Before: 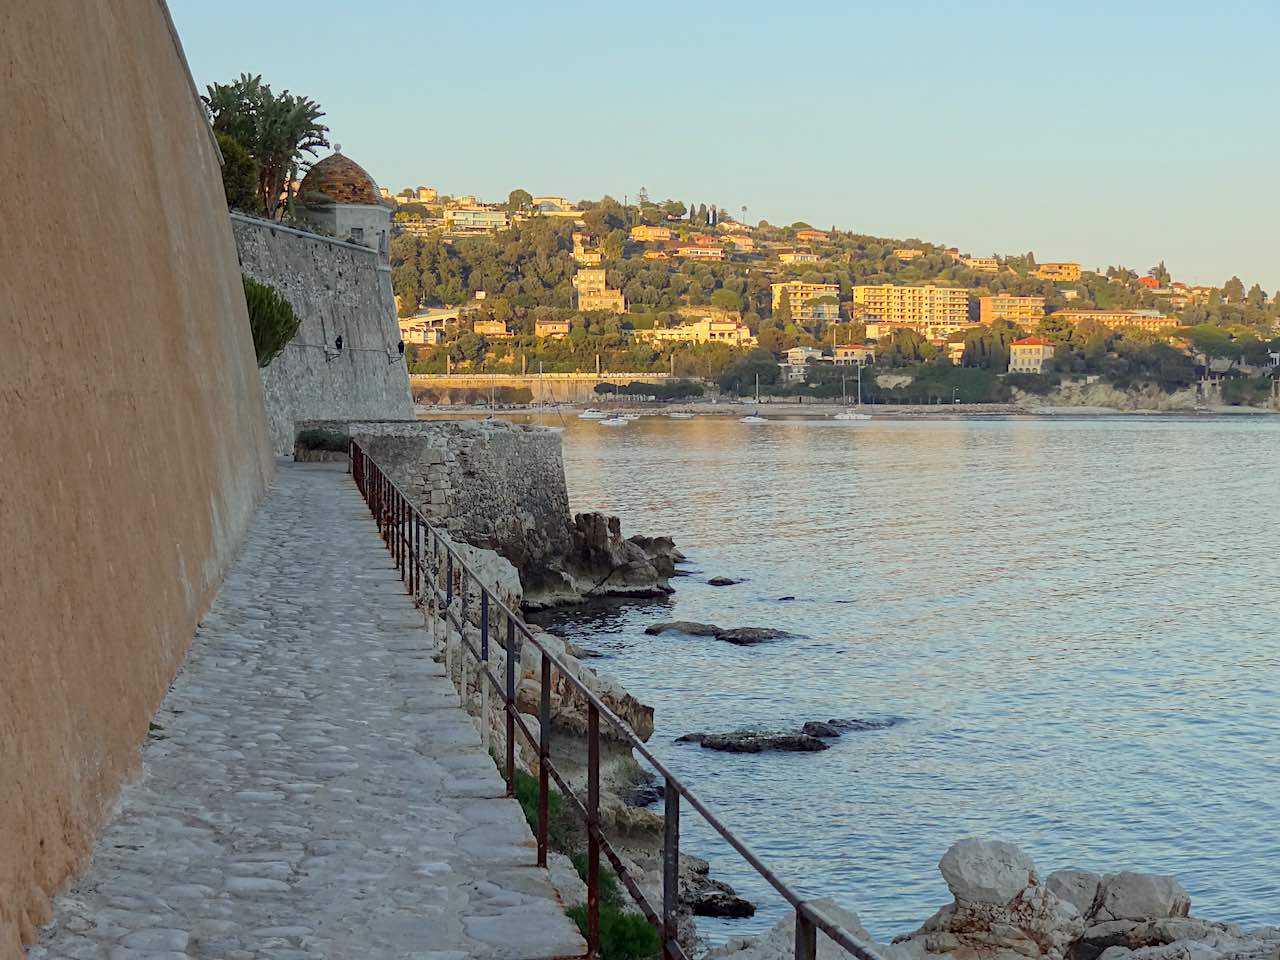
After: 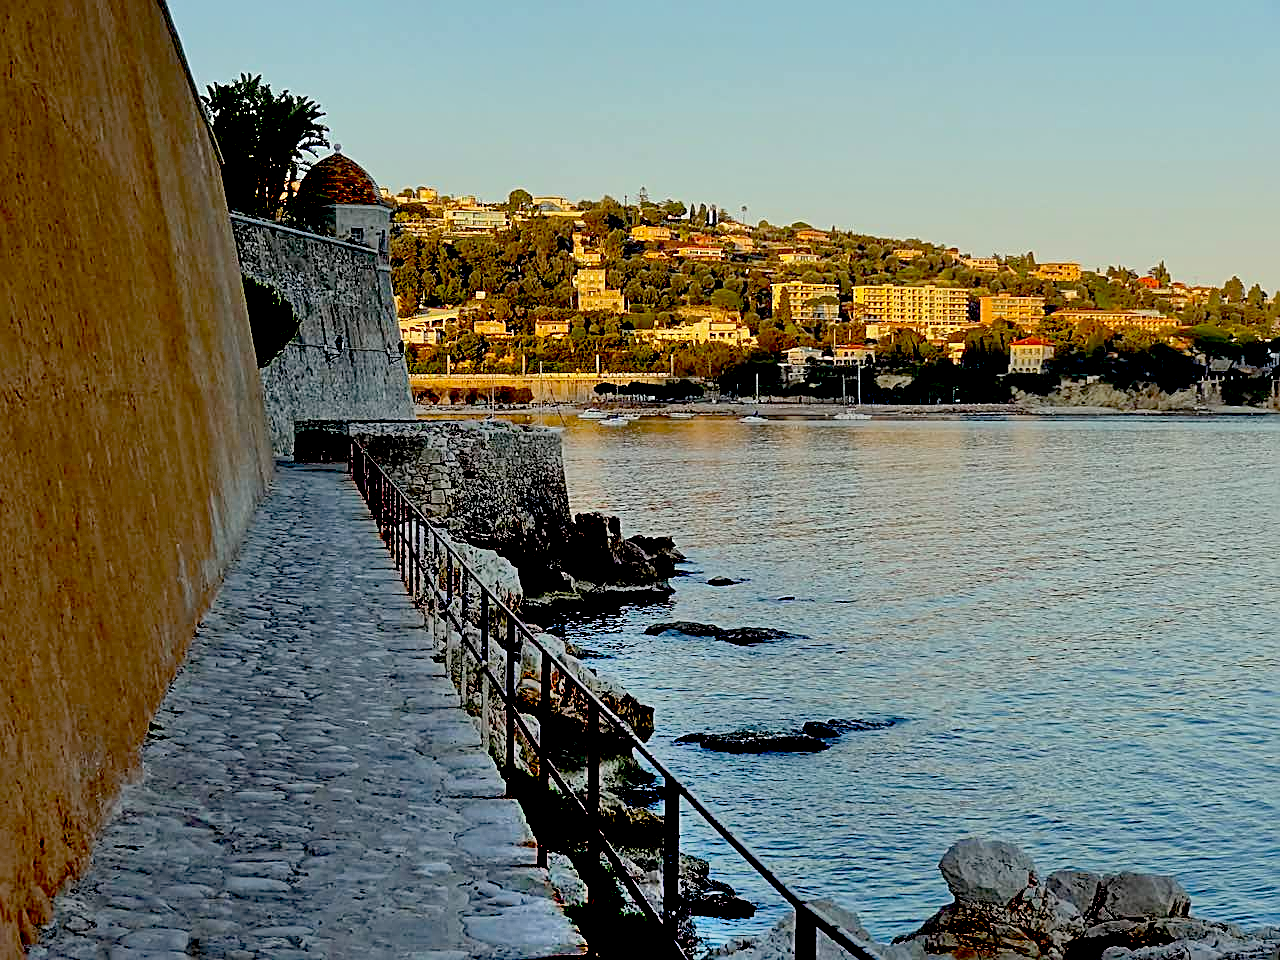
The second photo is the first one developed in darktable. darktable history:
shadows and highlights: shadows 35.71, highlights -35.2, soften with gaussian
sharpen: on, module defaults
exposure: black level correction 0.099, exposure -0.086 EV, compensate exposure bias true, compensate highlight preservation false
